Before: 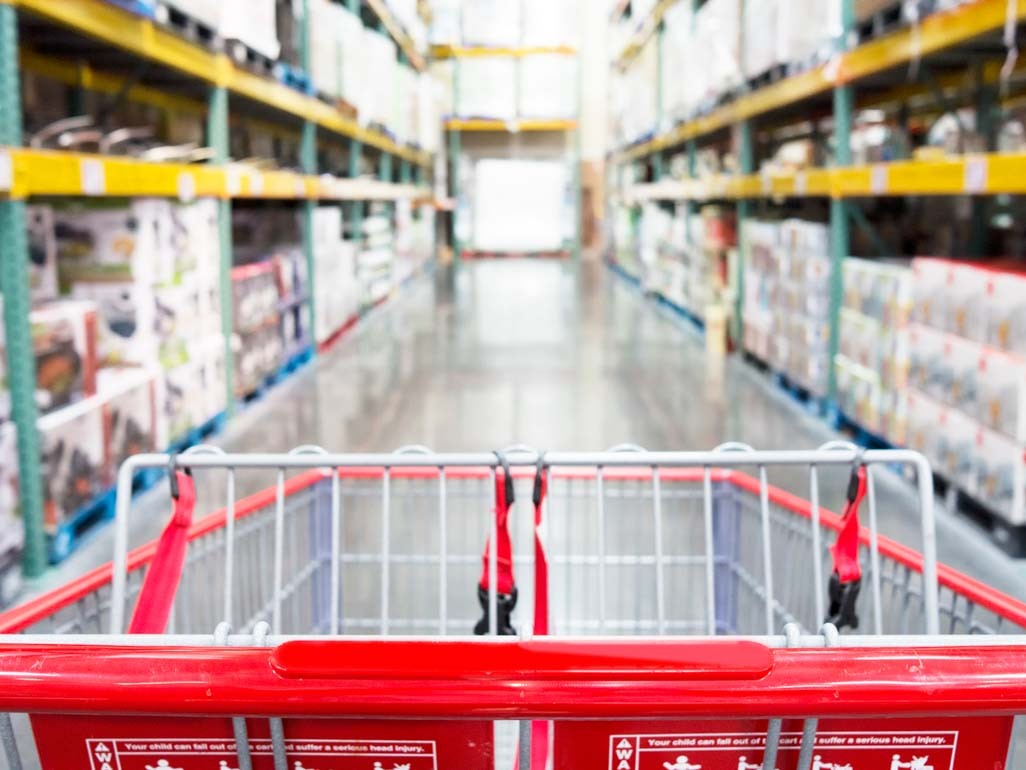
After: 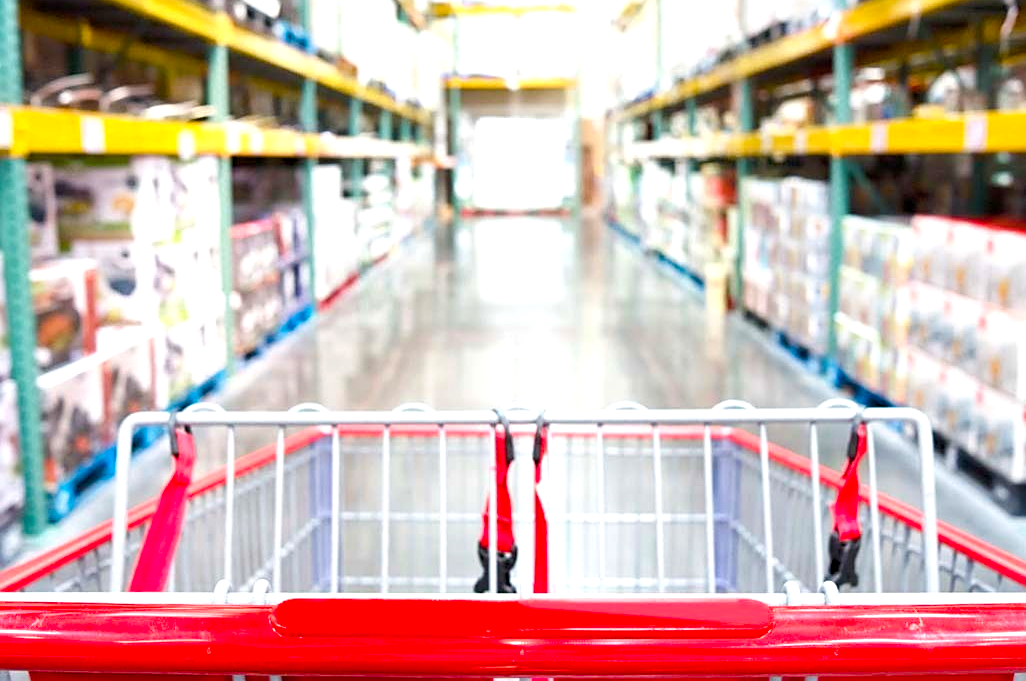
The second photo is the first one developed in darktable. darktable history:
color balance rgb: perceptual saturation grading › global saturation 20%, perceptual saturation grading › highlights -24.869%, perceptual saturation grading › shadows 24.438%, perceptual brilliance grading › global brilliance 10.242%, perceptual brilliance grading › shadows 14.225%, global vibrance 19.817%
crop and rotate: top 5.578%, bottom 5.929%
sharpen: on, module defaults
